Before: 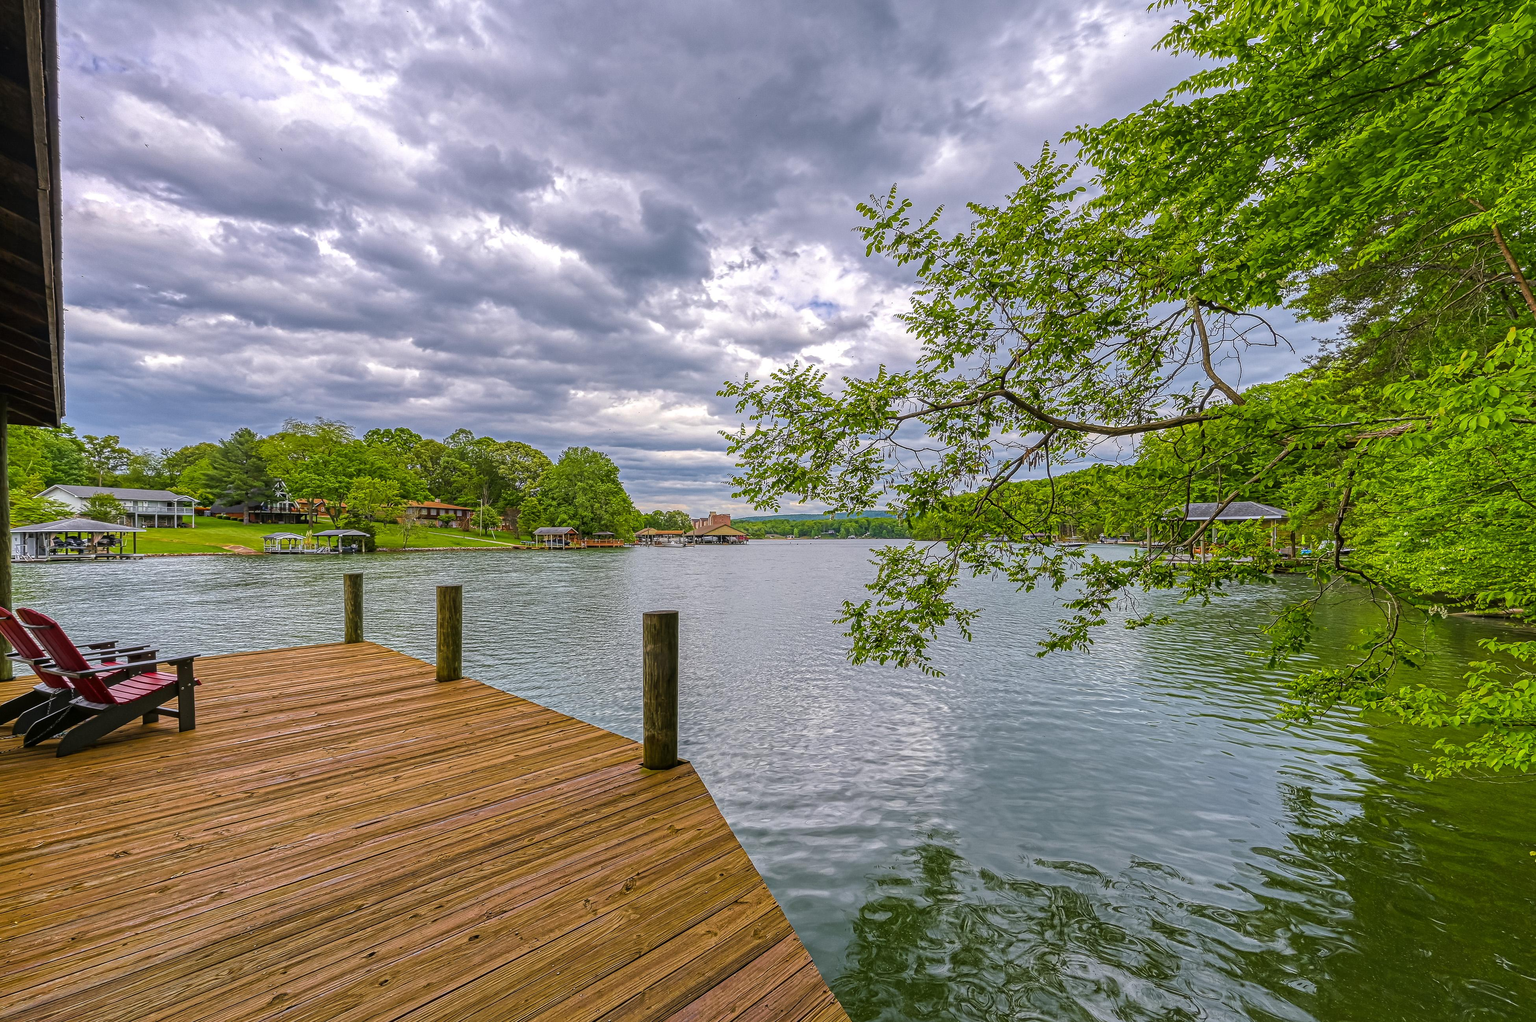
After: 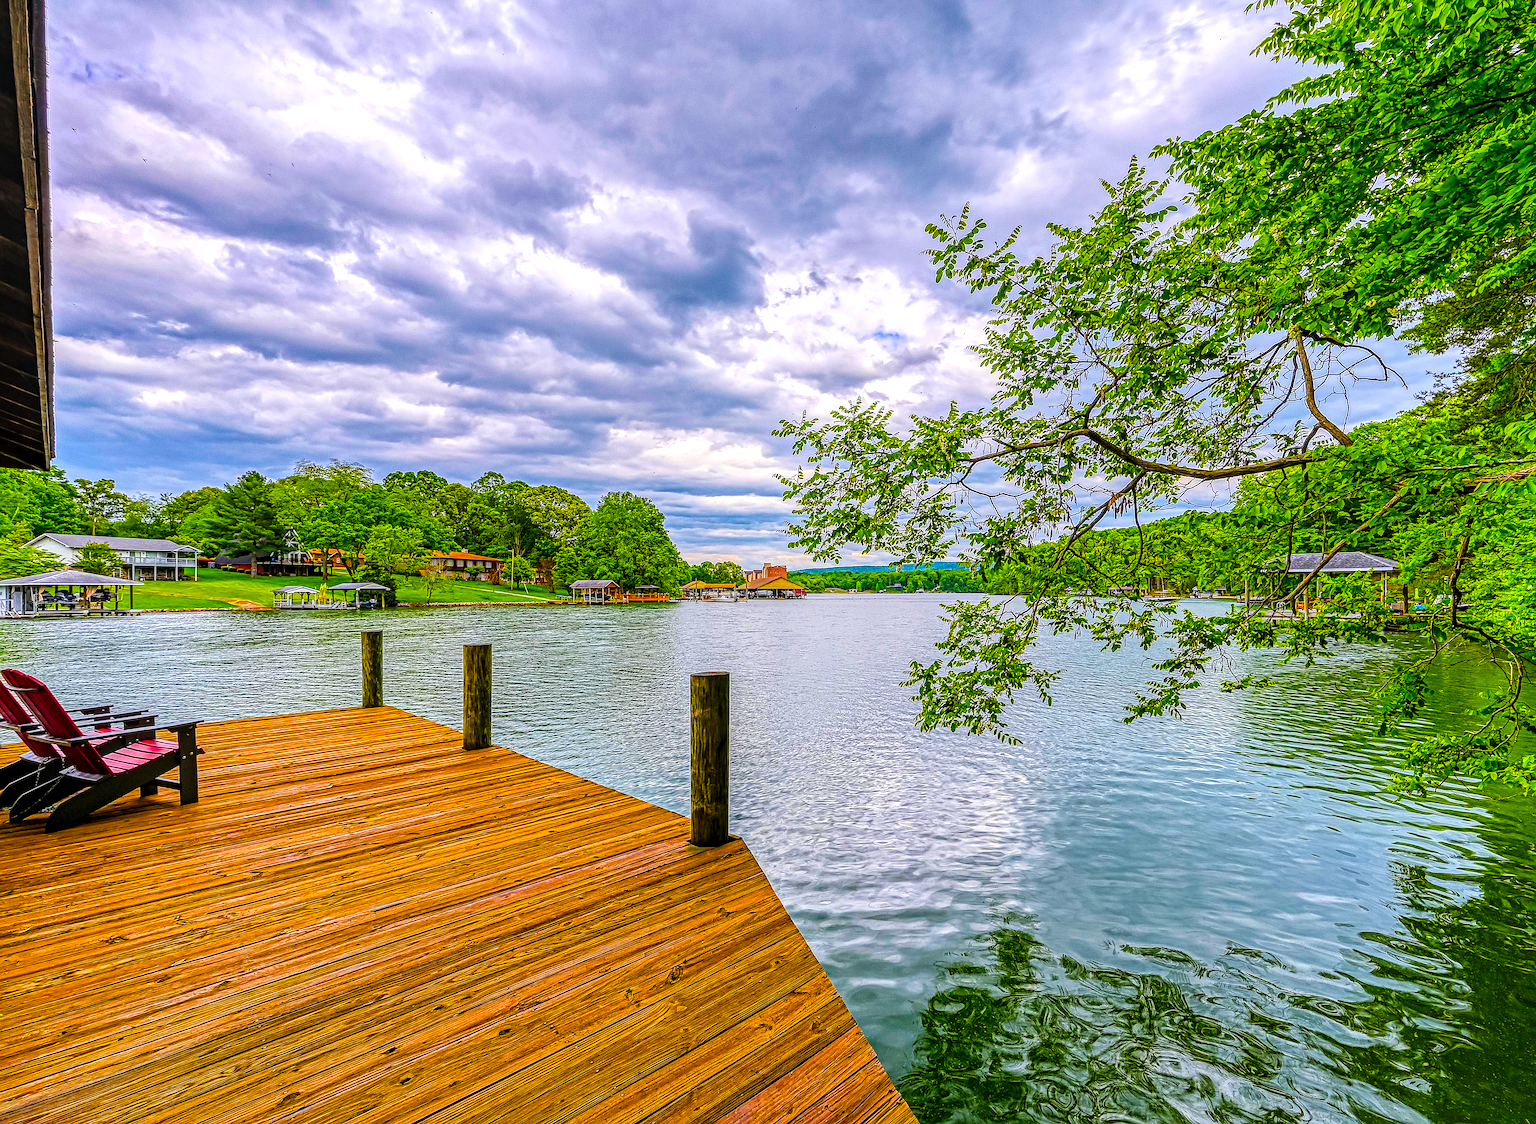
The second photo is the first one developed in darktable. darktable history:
crop and rotate: left 1.051%, right 8.002%
color balance rgb: power › hue 206.45°, perceptual saturation grading › global saturation 29.98%, global vibrance 20%
tone curve: curves: ch0 [(0.016, 0.011) (0.21, 0.113) (0.515, 0.476) (0.78, 0.795) (1, 0.981)], preserve colors none
sharpen: on, module defaults
tone equalizer: on, module defaults
local contrast: detail 150%
contrast brightness saturation: contrast 0.07, brightness 0.179, saturation 0.408
